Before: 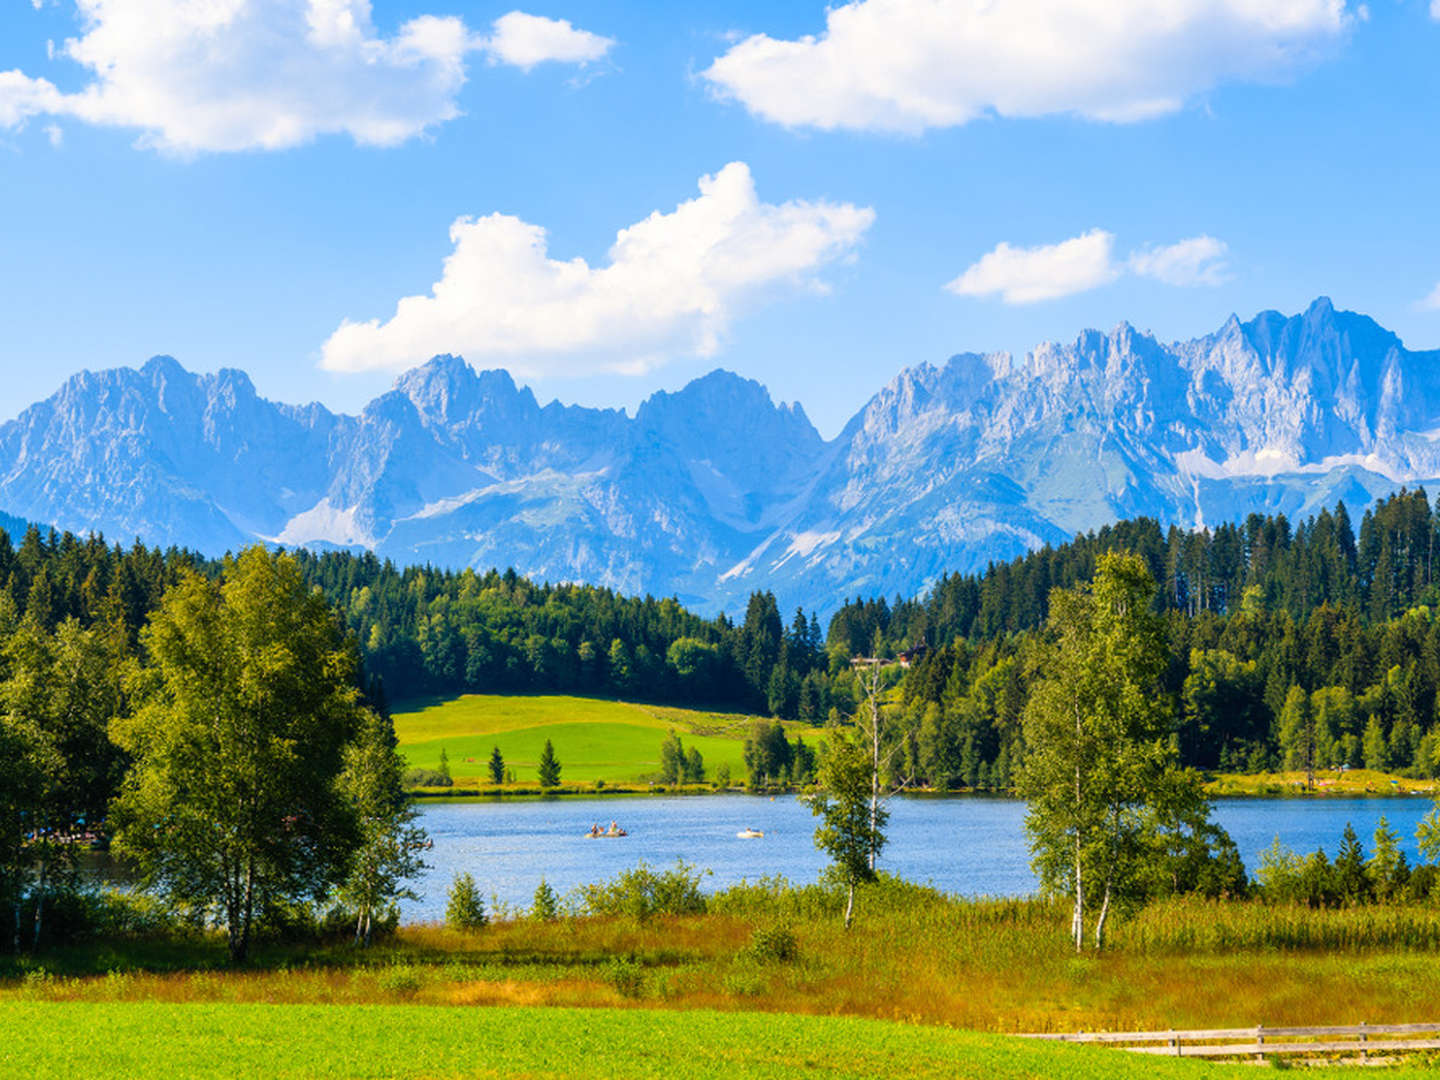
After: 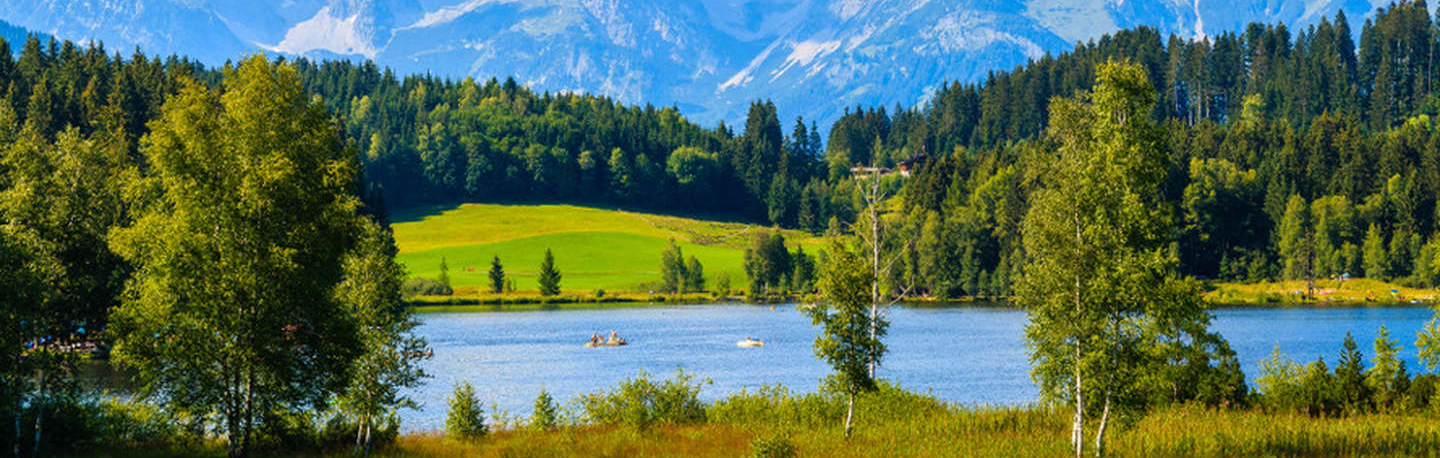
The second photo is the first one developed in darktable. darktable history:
crop: top 45.472%, bottom 12.104%
